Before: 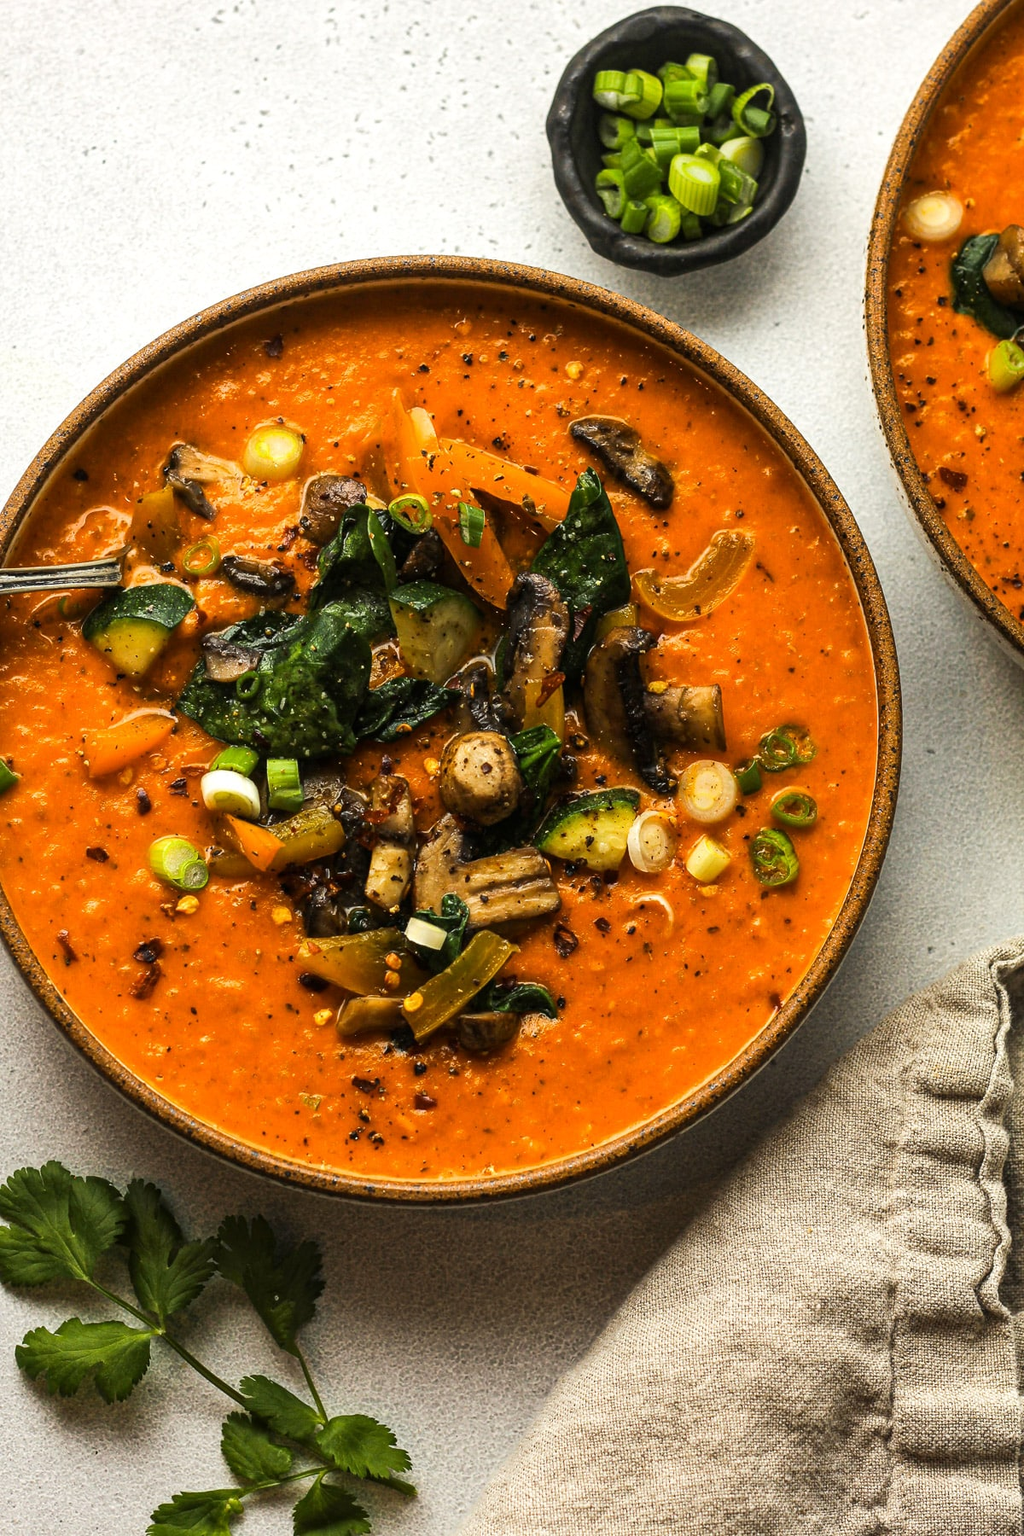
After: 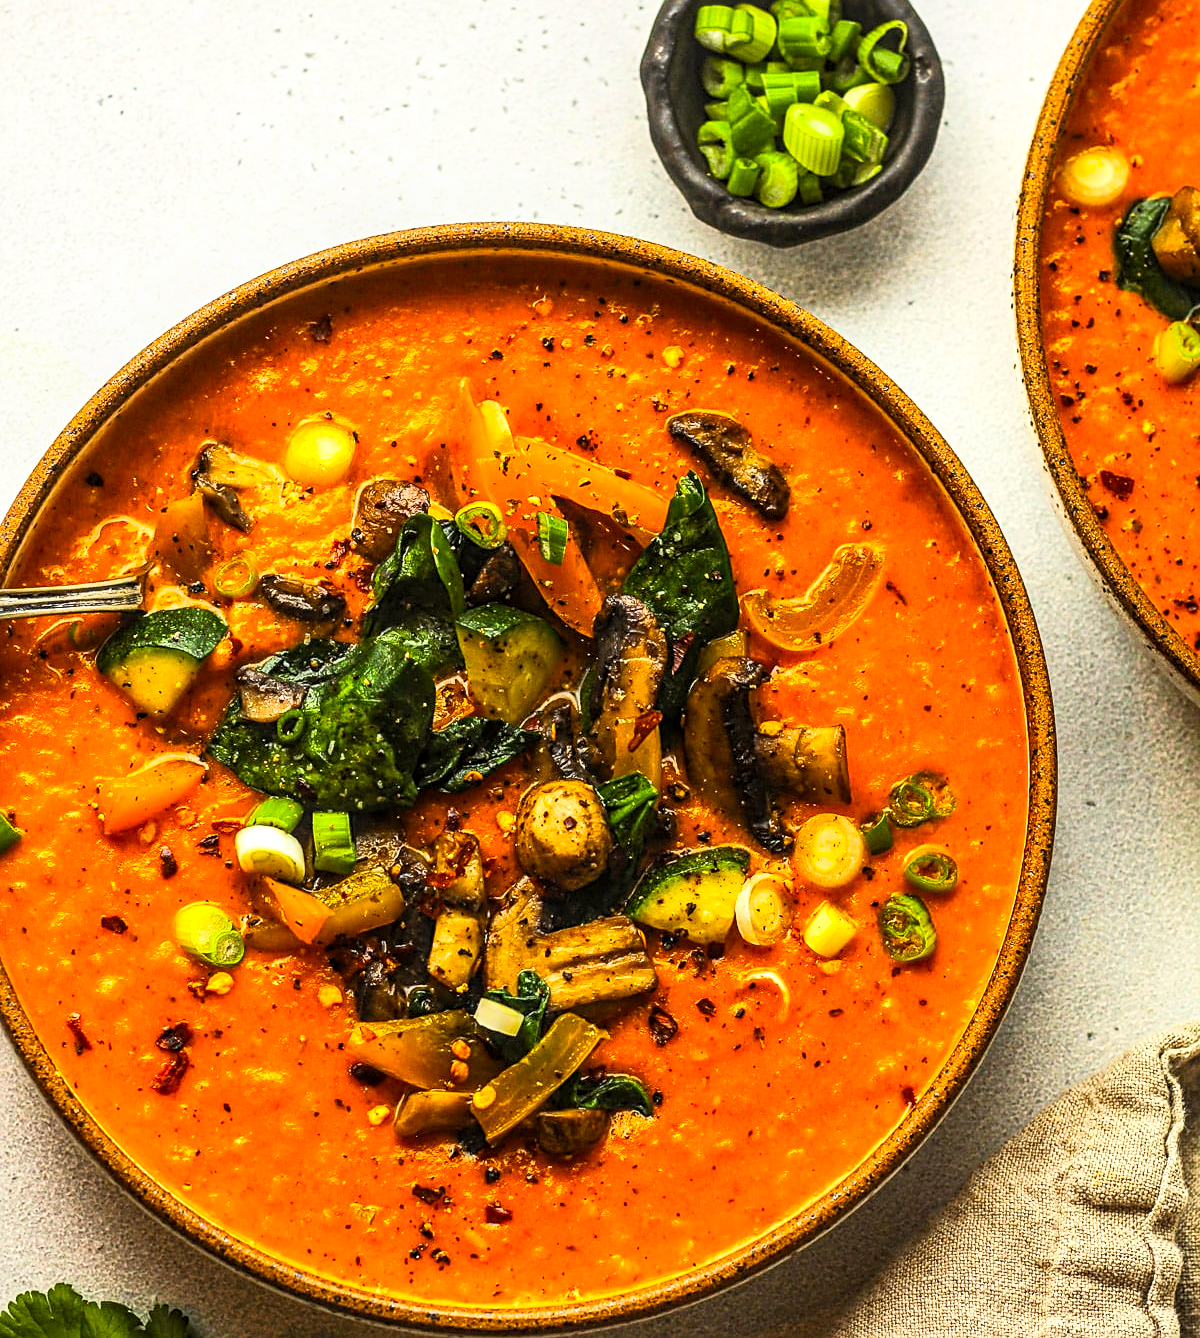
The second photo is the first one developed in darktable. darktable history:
crop: top 4.324%, bottom 21.307%
contrast brightness saturation: contrast 0.243, brightness 0.251, saturation 0.392
sharpen: on, module defaults
color balance rgb: shadows lift › chroma 2.007%, shadows lift › hue 51.13°, perceptual saturation grading › global saturation 19.466%
exposure: compensate highlight preservation false
local contrast: detail 130%
